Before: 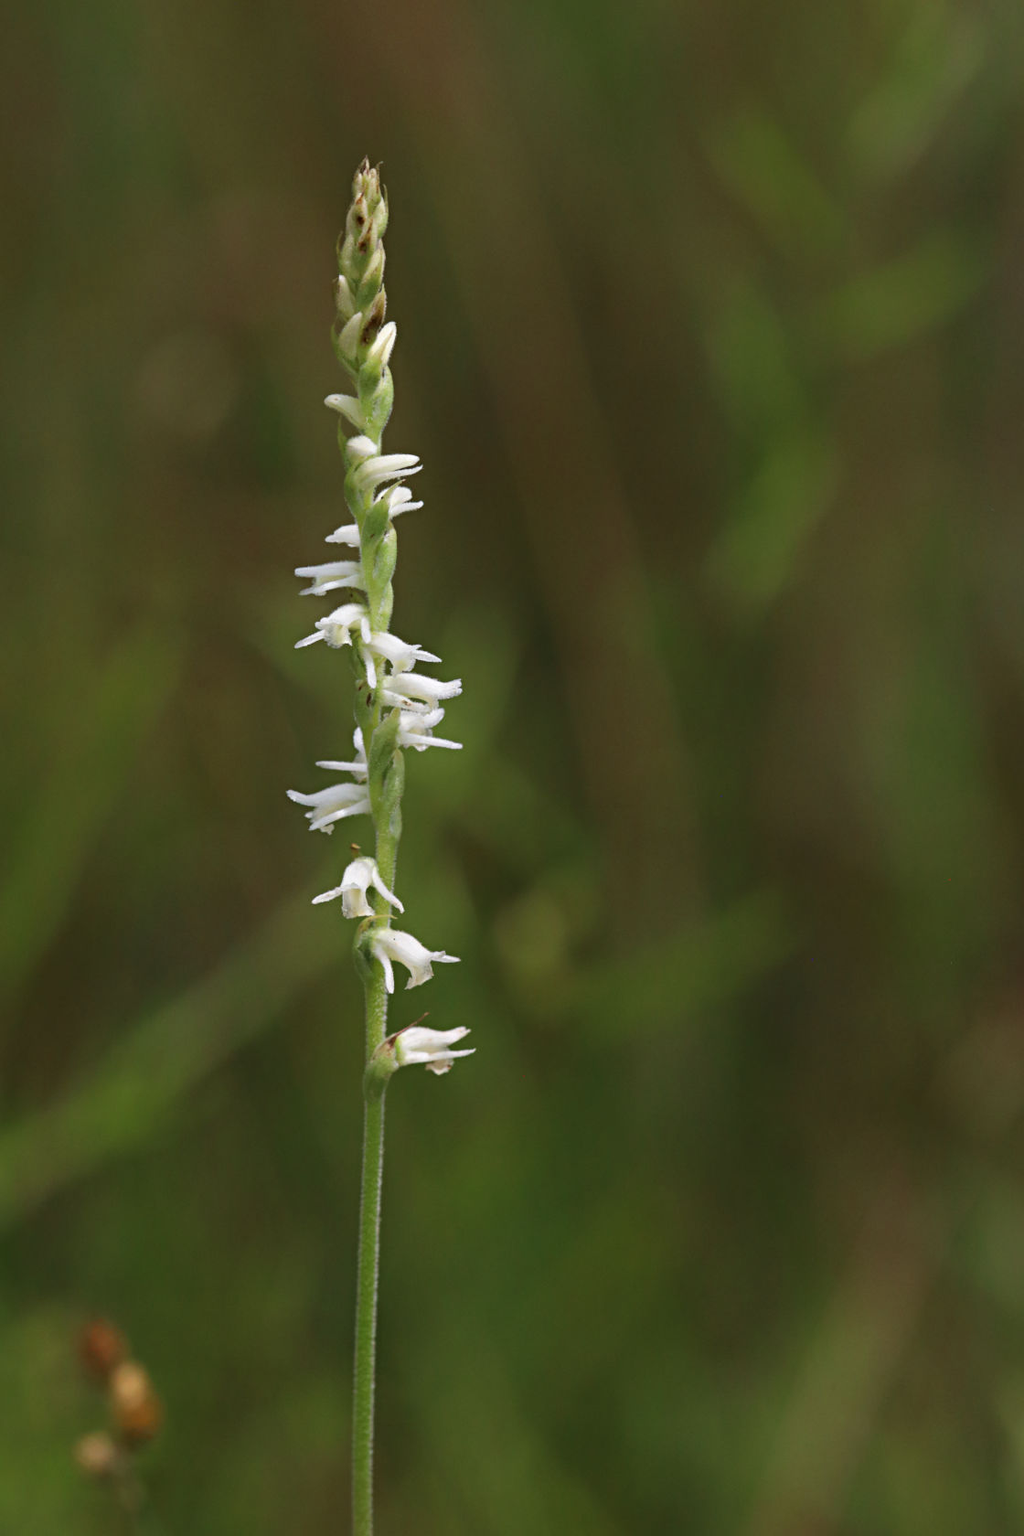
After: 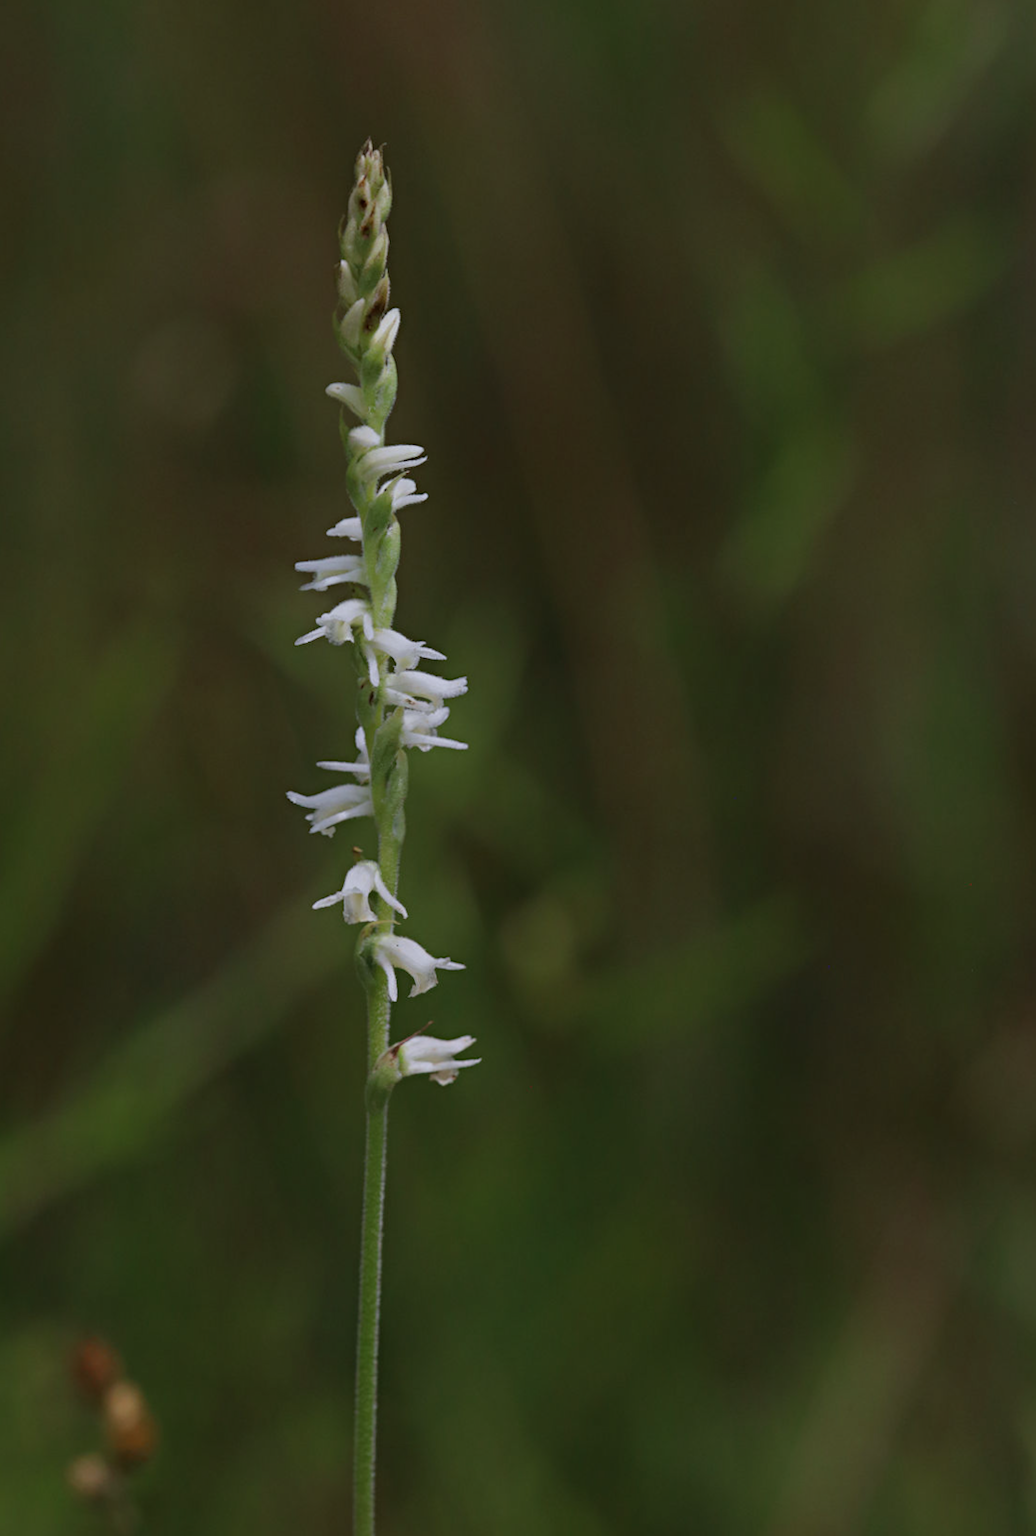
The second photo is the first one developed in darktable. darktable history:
exposure: black level correction 0, exposure -0.766 EV, compensate highlight preservation false
crop and rotate: angle -0.5°
rotate and perspective: rotation -0.45°, automatic cropping original format, crop left 0.008, crop right 0.992, crop top 0.012, crop bottom 0.988
color calibration: illuminant as shot in camera, x 0.358, y 0.373, temperature 4628.91 K
